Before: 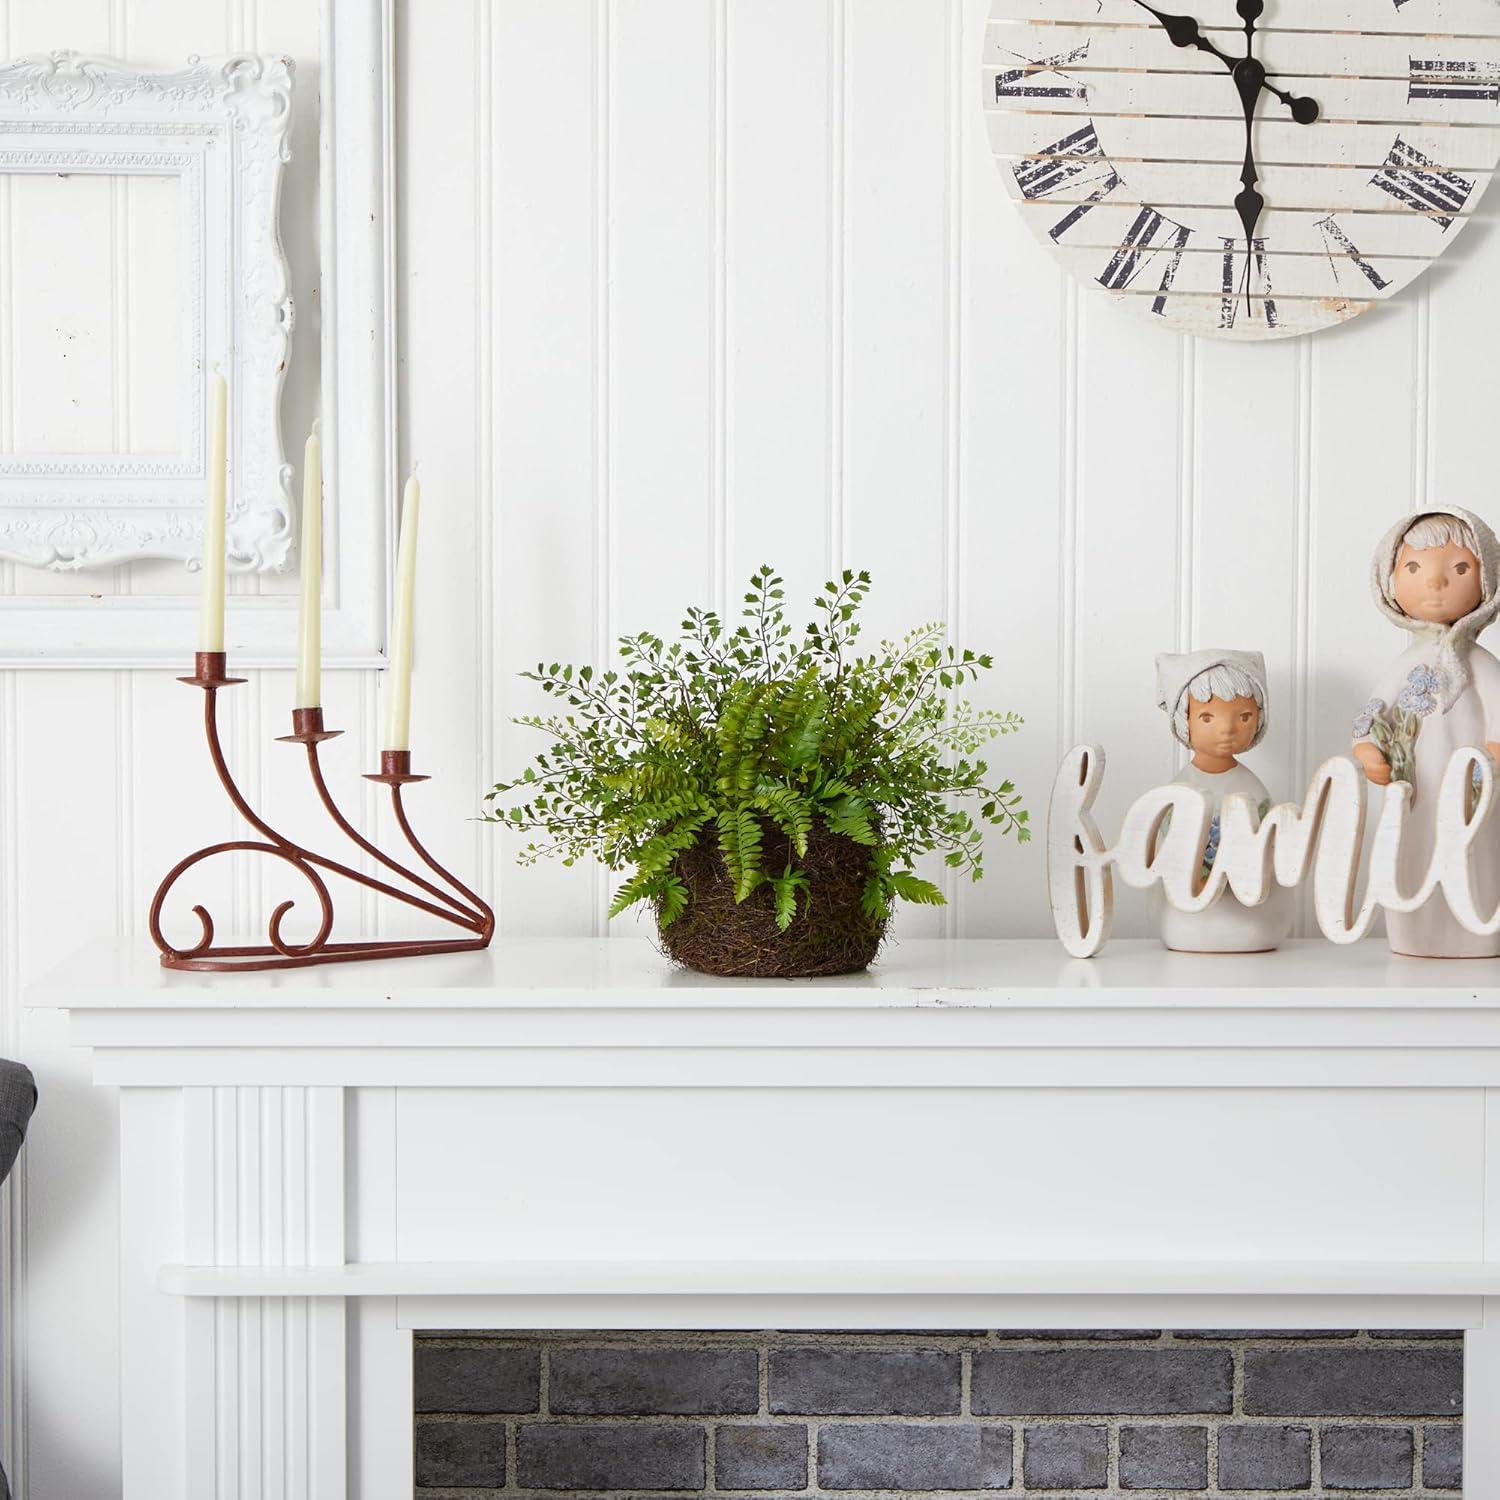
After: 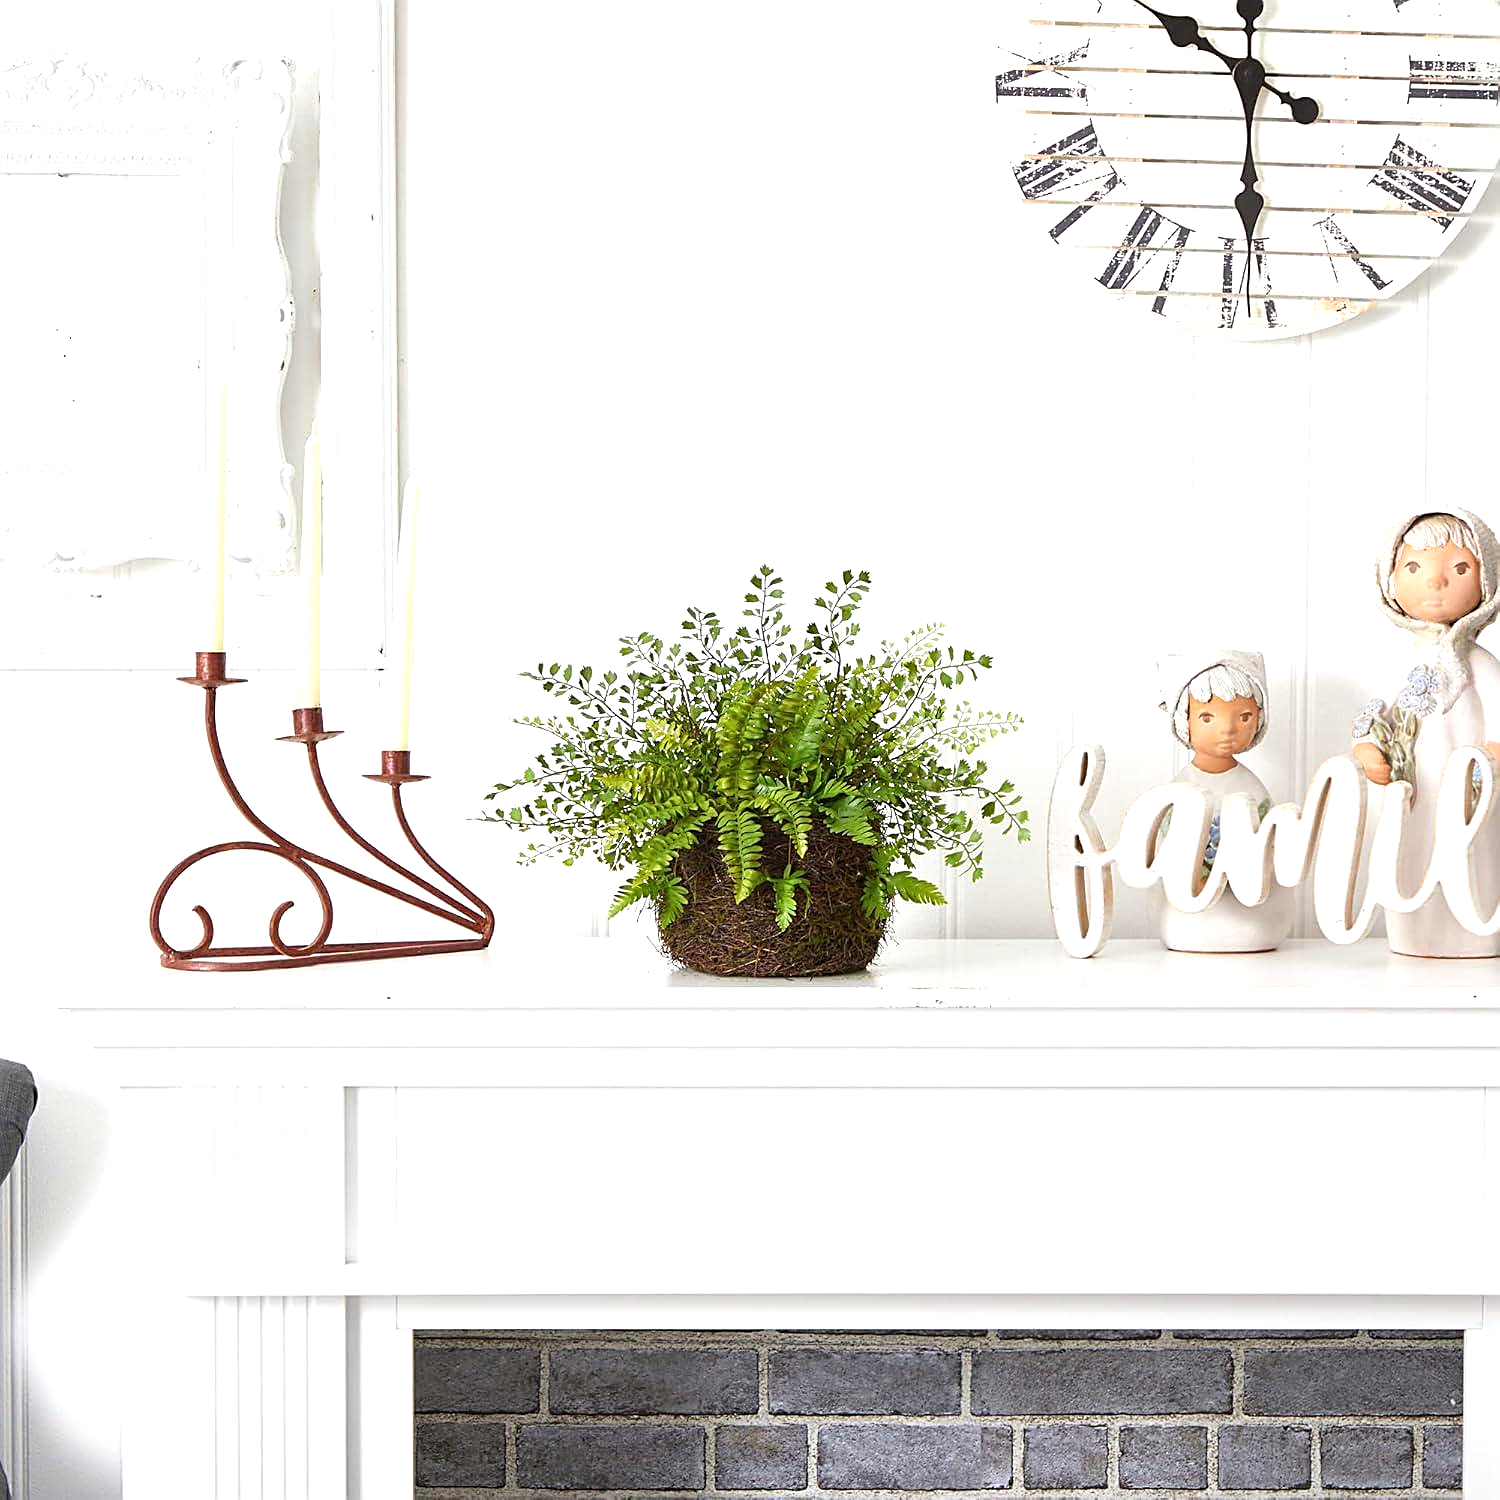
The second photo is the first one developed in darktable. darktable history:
exposure: exposure 0.731 EV, compensate highlight preservation false
sharpen: amount 0.579
